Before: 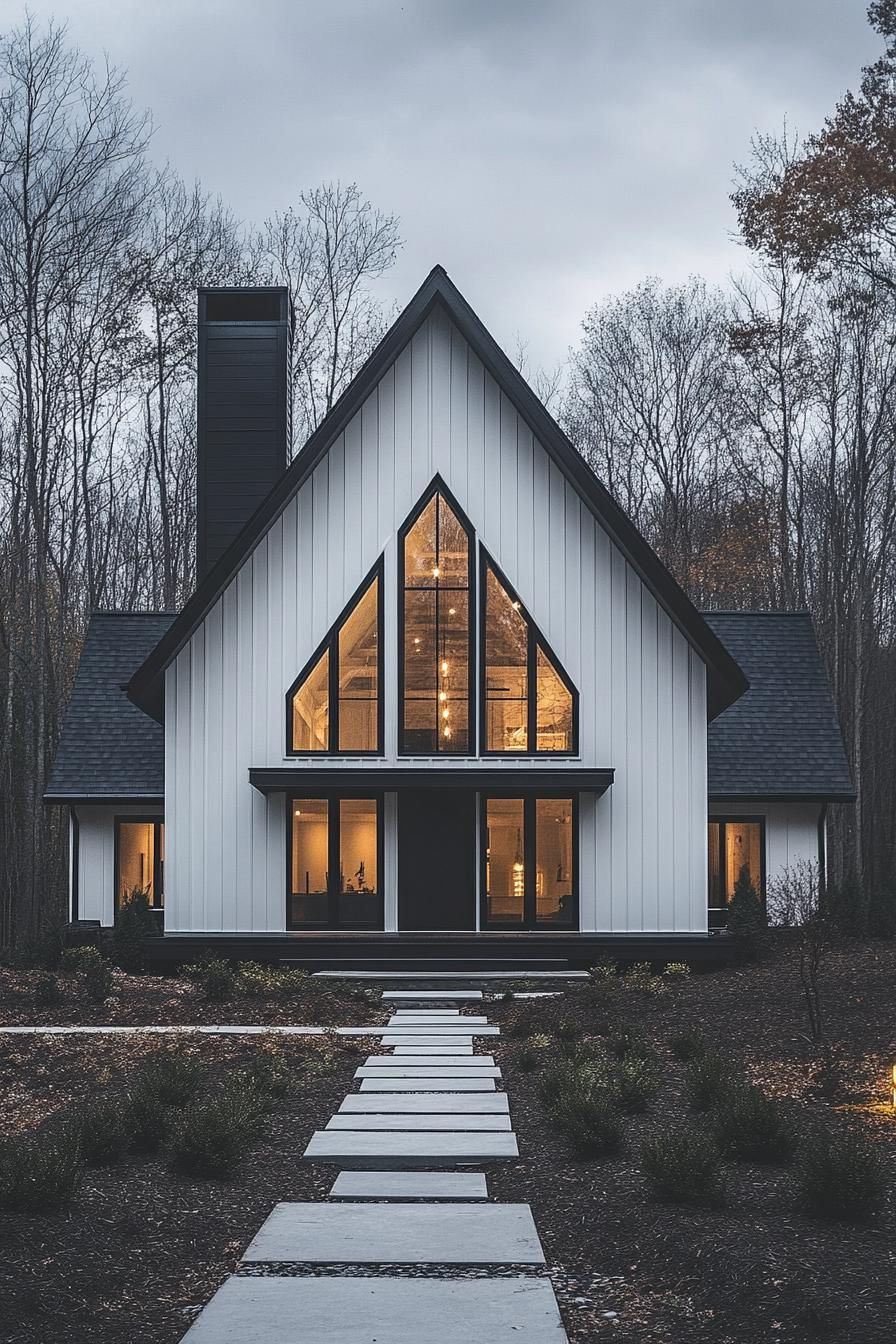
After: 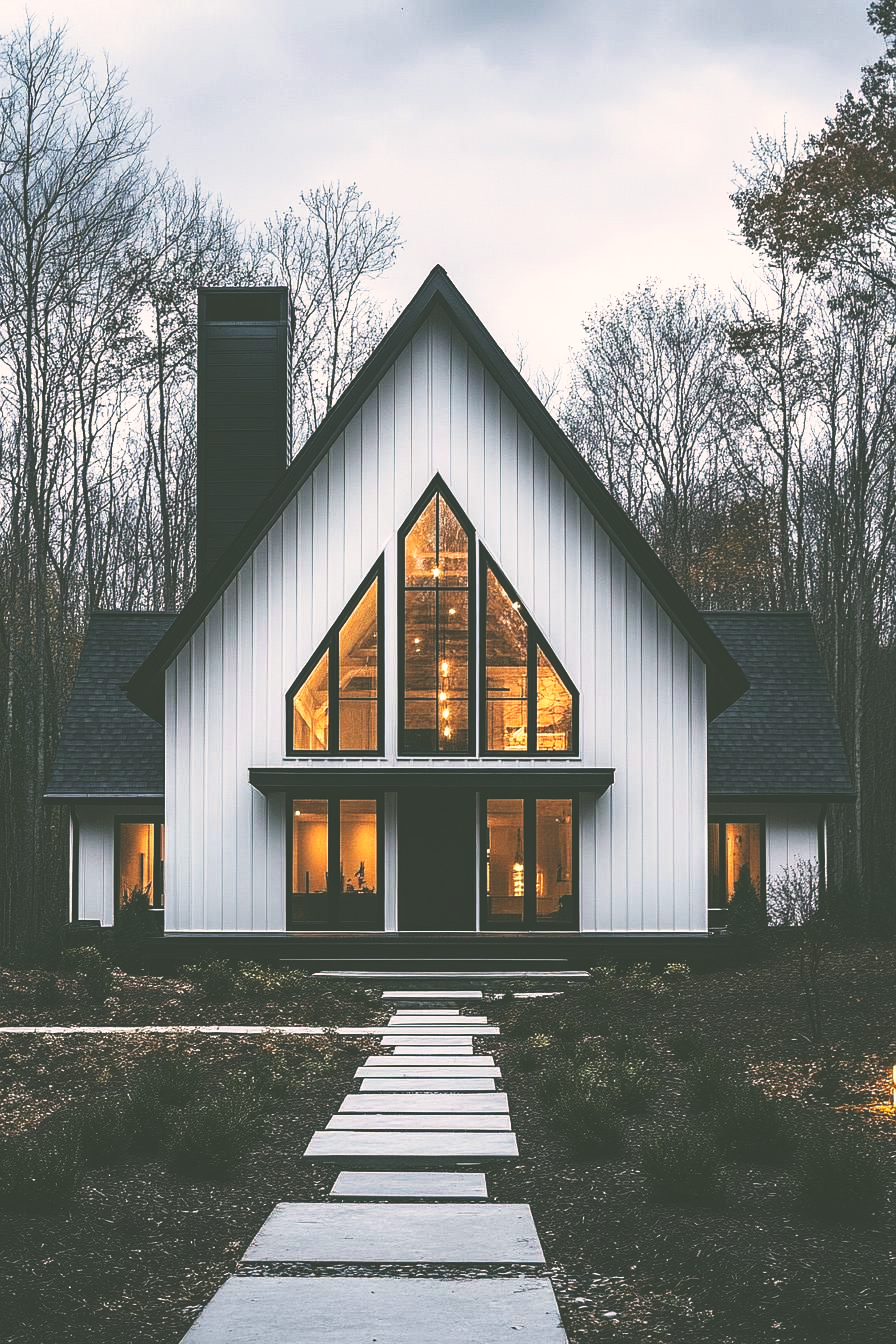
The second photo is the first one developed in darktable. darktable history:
color correction: highlights a* 4.64, highlights b* 4.96, shadows a* -7.85, shadows b* 4.91
base curve: curves: ch0 [(0, 0.036) (0.007, 0.037) (0.604, 0.887) (1, 1)], preserve colors none
